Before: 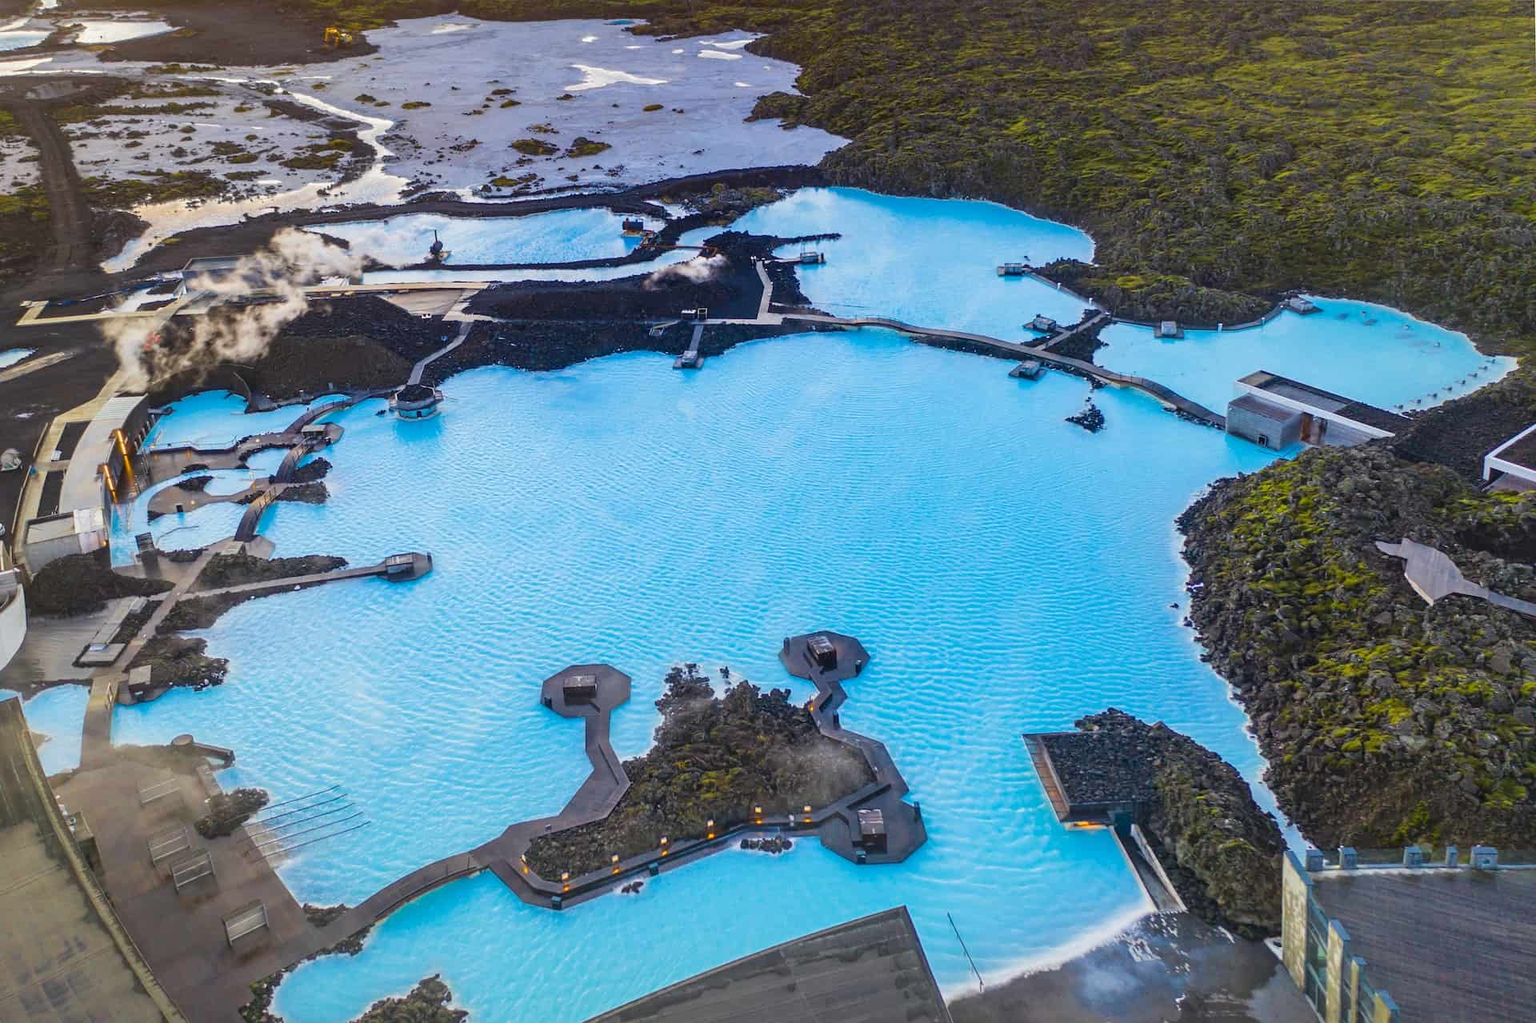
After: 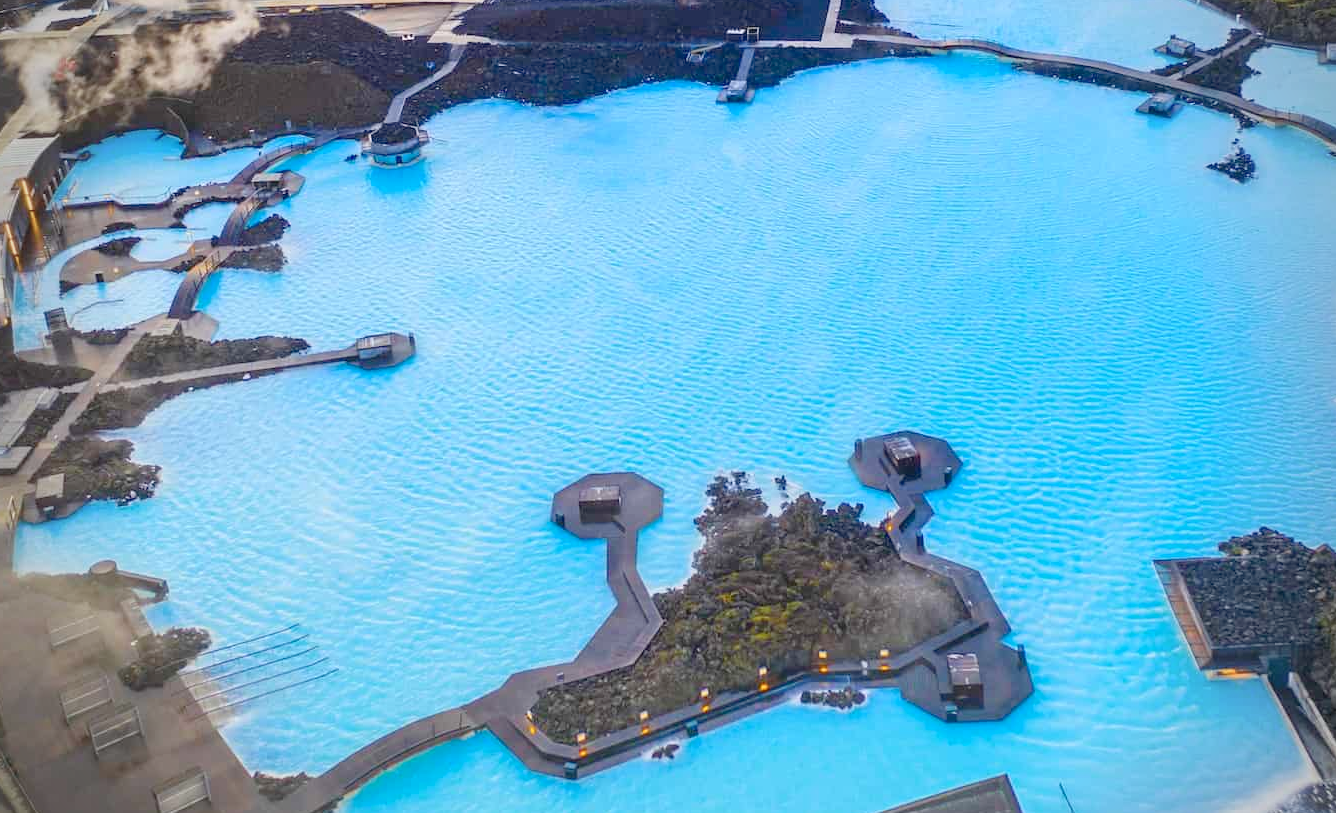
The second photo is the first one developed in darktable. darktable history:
crop: left 6.511%, top 28.004%, right 23.892%, bottom 8.364%
levels: white 99.92%, levels [0, 0.445, 1]
exposure: black level correction 0, exposure 0 EV, compensate exposure bias true, compensate highlight preservation false
vignetting: on, module defaults
